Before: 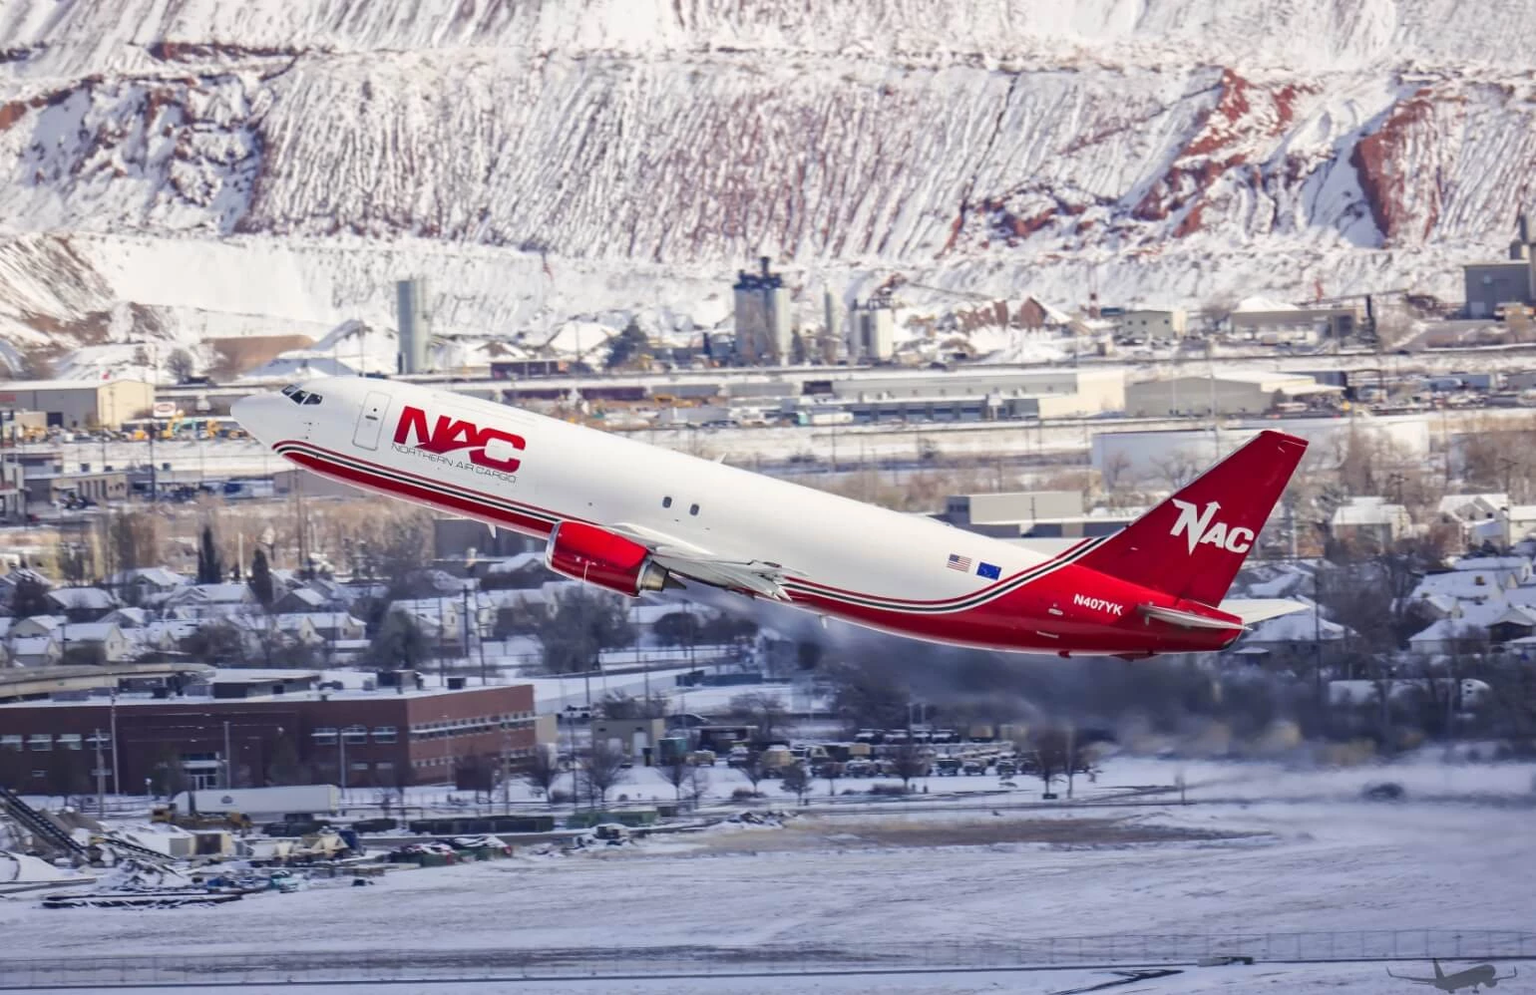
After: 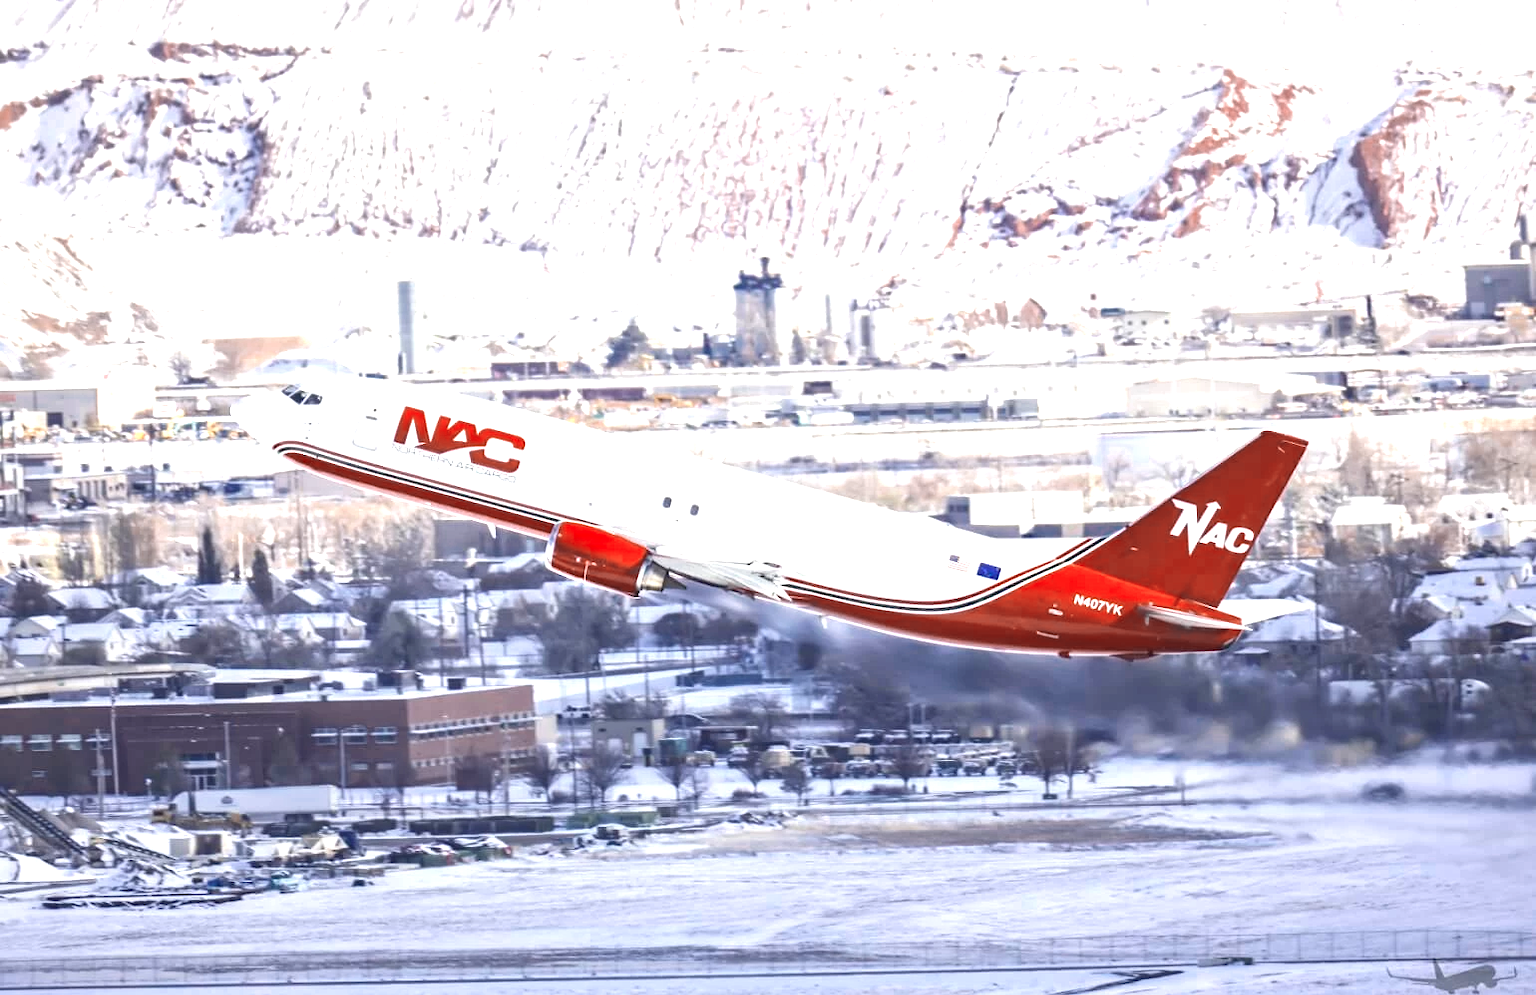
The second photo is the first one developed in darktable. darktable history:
exposure: black level correction 0, exposure 1.45 EV, compensate exposure bias true, compensate highlight preservation false
color zones: curves: ch0 [(0, 0.5) (0.125, 0.4) (0.25, 0.5) (0.375, 0.4) (0.5, 0.4) (0.625, 0.35) (0.75, 0.35) (0.875, 0.5)]; ch1 [(0, 0.35) (0.125, 0.45) (0.25, 0.35) (0.375, 0.35) (0.5, 0.35) (0.625, 0.35) (0.75, 0.45) (0.875, 0.35)]; ch2 [(0, 0.6) (0.125, 0.5) (0.25, 0.5) (0.375, 0.6) (0.5, 0.6) (0.625, 0.5) (0.75, 0.5) (0.875, 0.5)]
